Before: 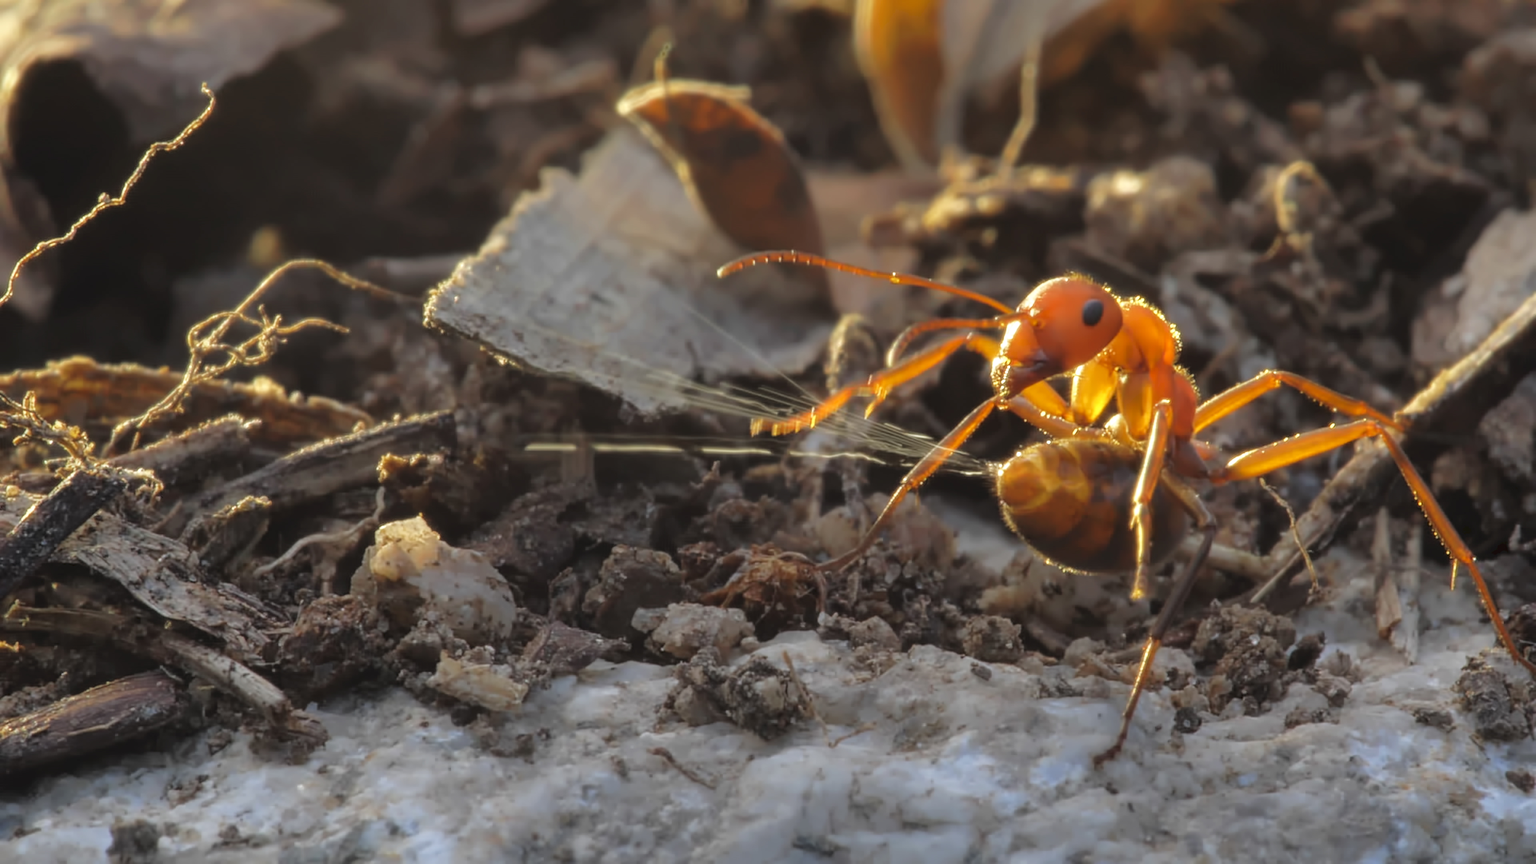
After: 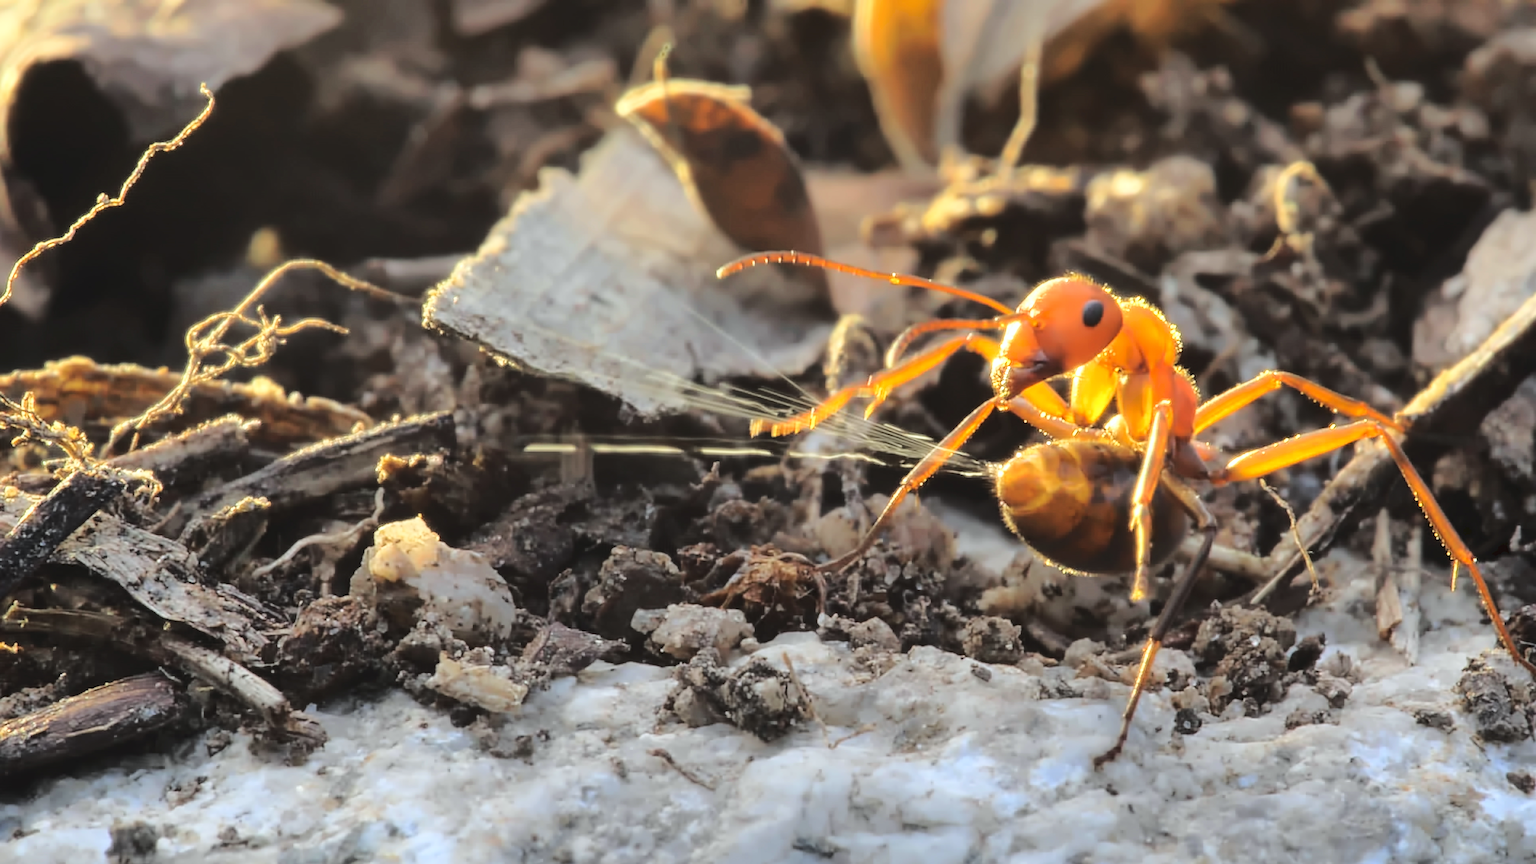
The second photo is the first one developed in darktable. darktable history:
white balance: red 0.978, blue 0.999
tone equalizer: on, module defaults
crop and rotate: left 0.126%
sharpen: on, module defaults
base curve: curves: ch0 [(0, 0) (0.032, 0.037) (0.105, 0.228) (0.435, 0.76) (0.856, 0.983) (1, 1)]
